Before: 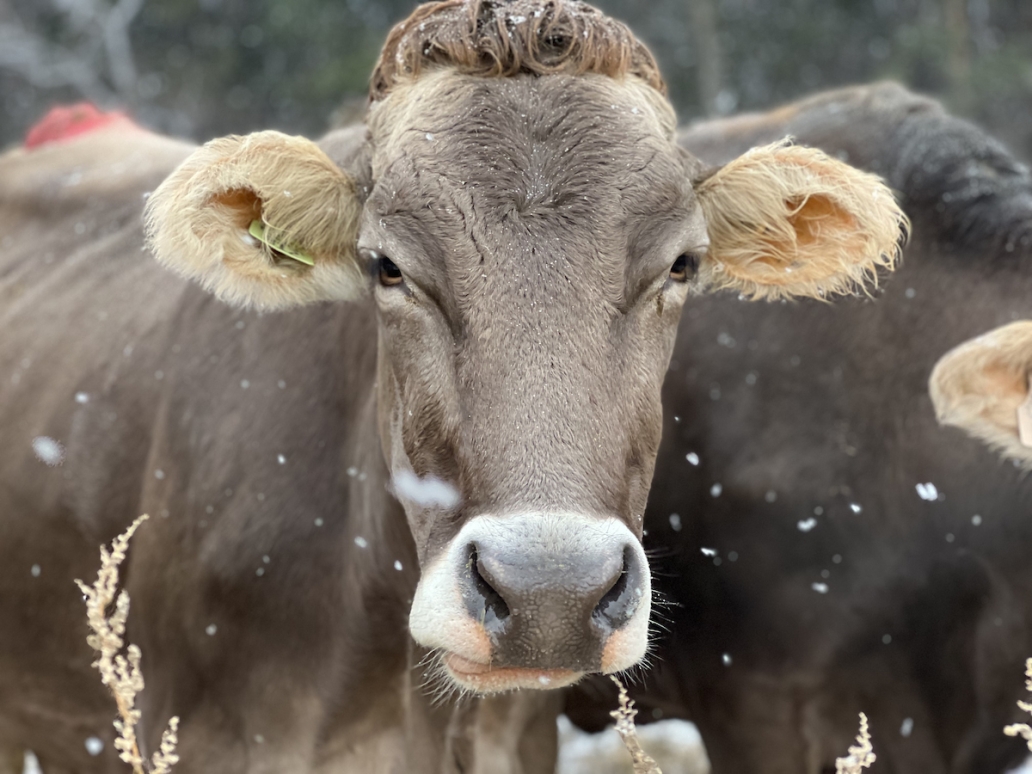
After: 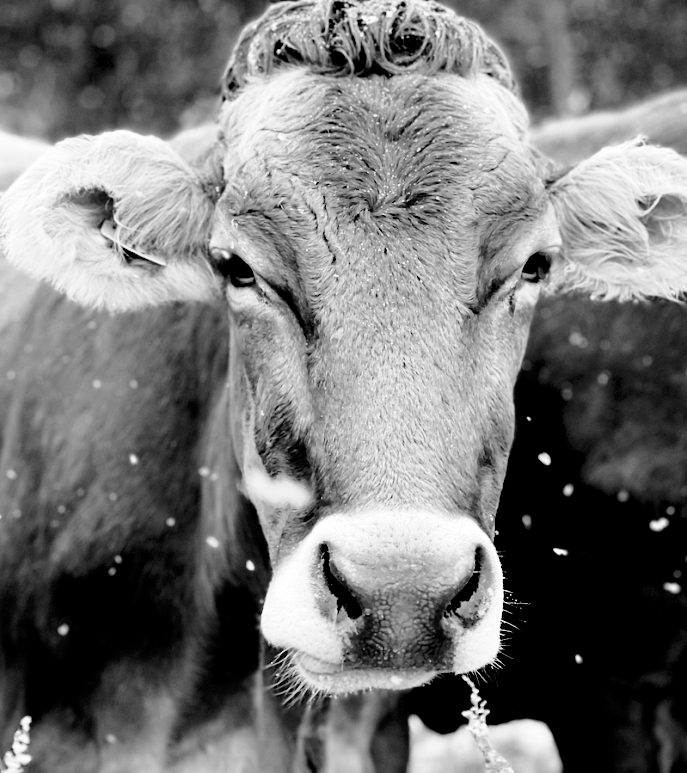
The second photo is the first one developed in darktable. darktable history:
crop and rotate: left 14.436%, right 18.898%
exposure: black level correction 0.047, exposure 0.013 EV, compensate highlight preservation false
monochrome: on, module defaults
base curve: curves: ch0 [(0, 0) (0.028, 0.03) (0.121, 0.232) (0.46, 0.748) (0.859, 0.968) (1, 1)], preserve colors none
